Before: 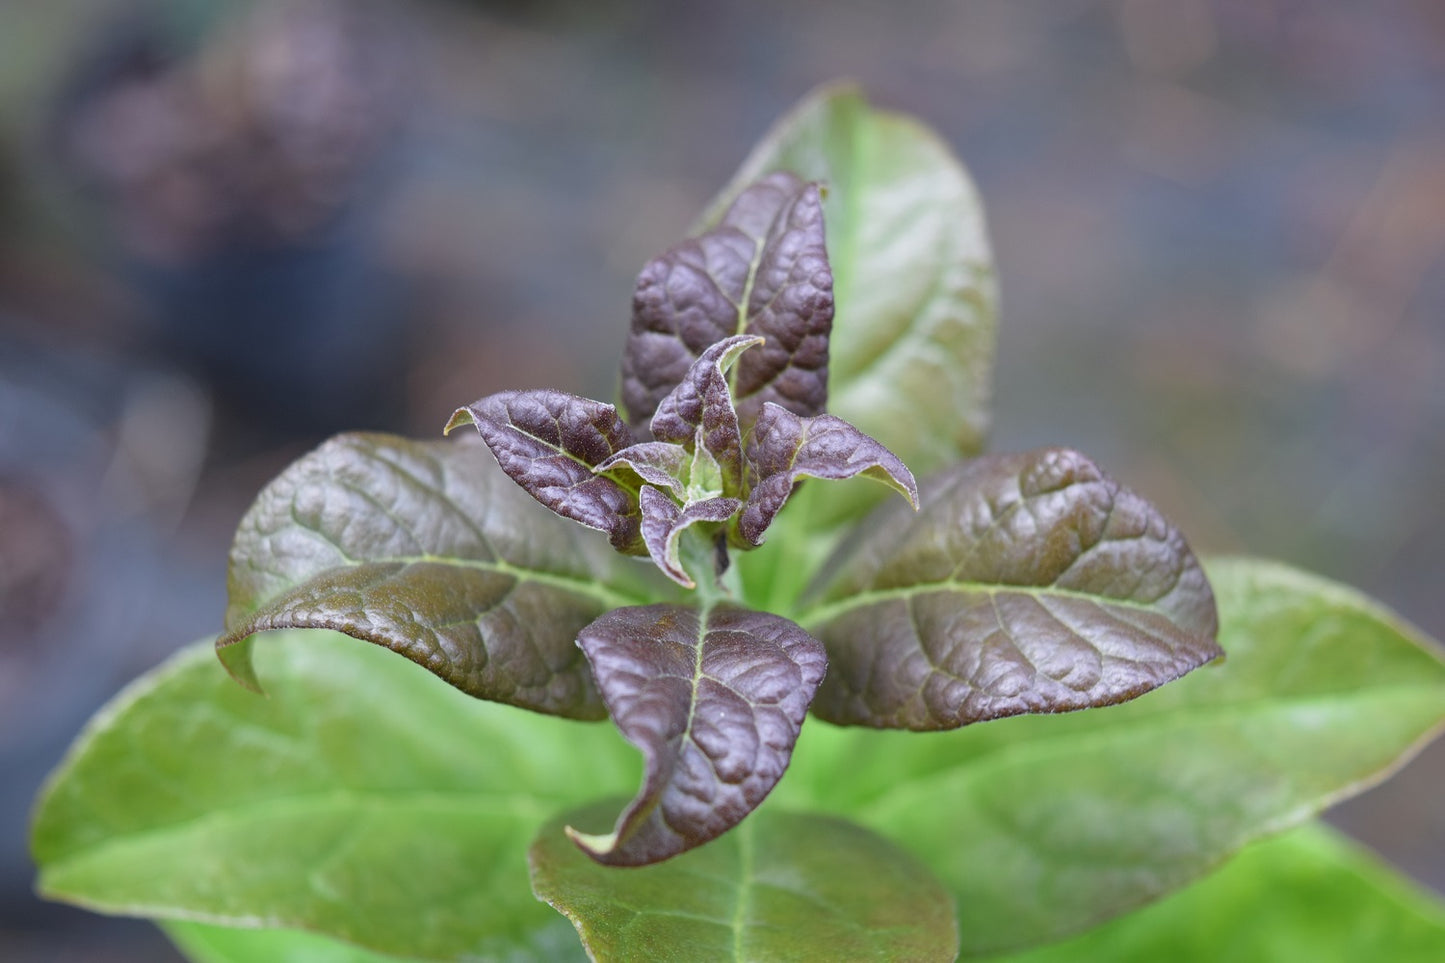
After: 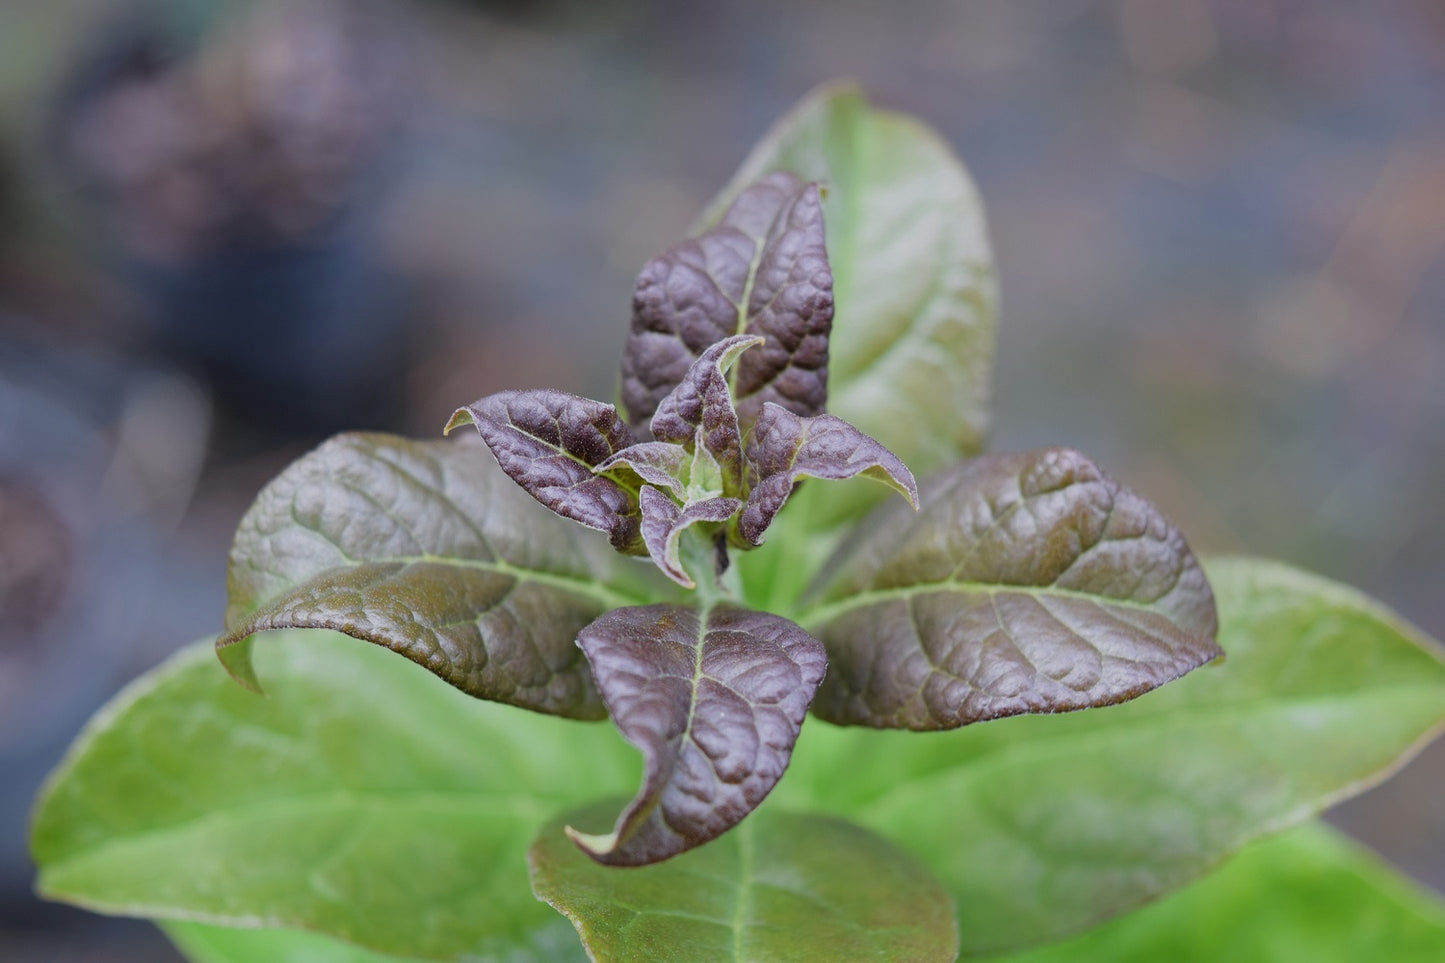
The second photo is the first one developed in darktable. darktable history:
filmic rgb: black relative exposure -7.65 EV, white relative exposure 4.56 EV, hardness 3.61
contrast equalizer: y [[0.5 ×6], [0.5 ×6], [0.5, 0.5, 0.501, 0.545, 0.707, 0.863], [0 ×6], [0 ×6]]
